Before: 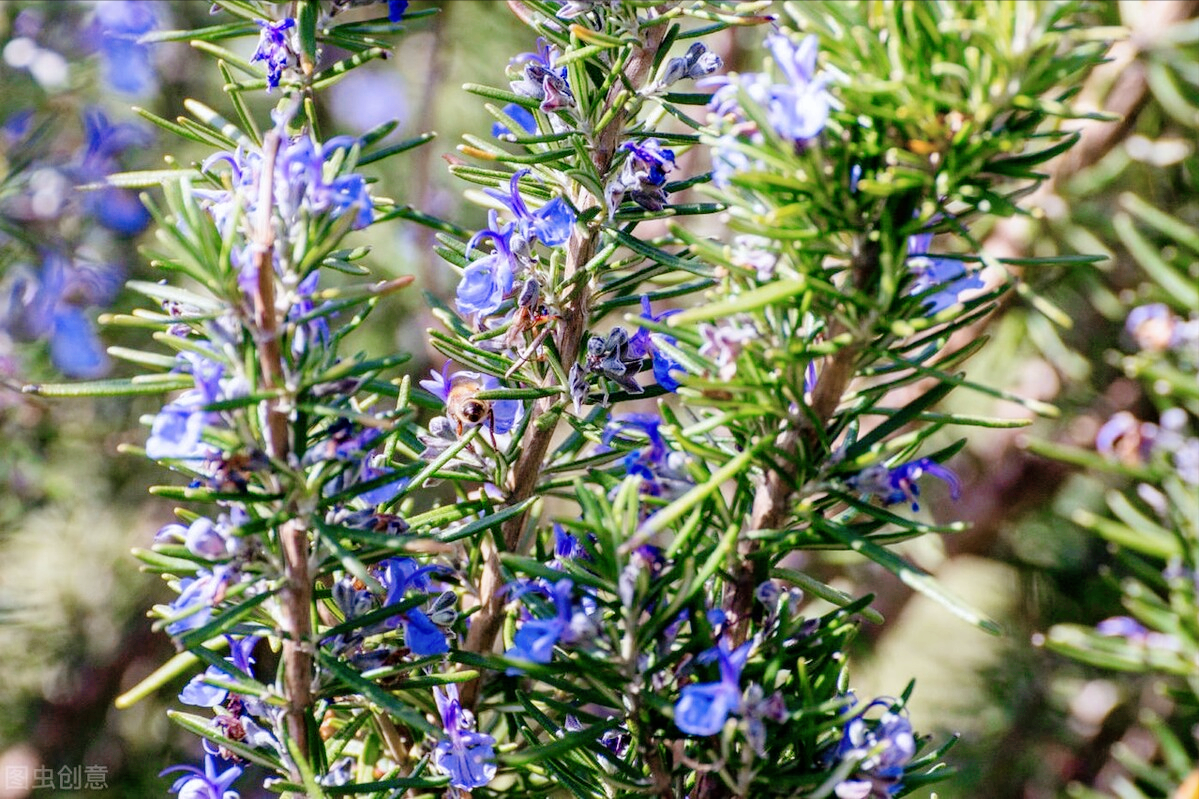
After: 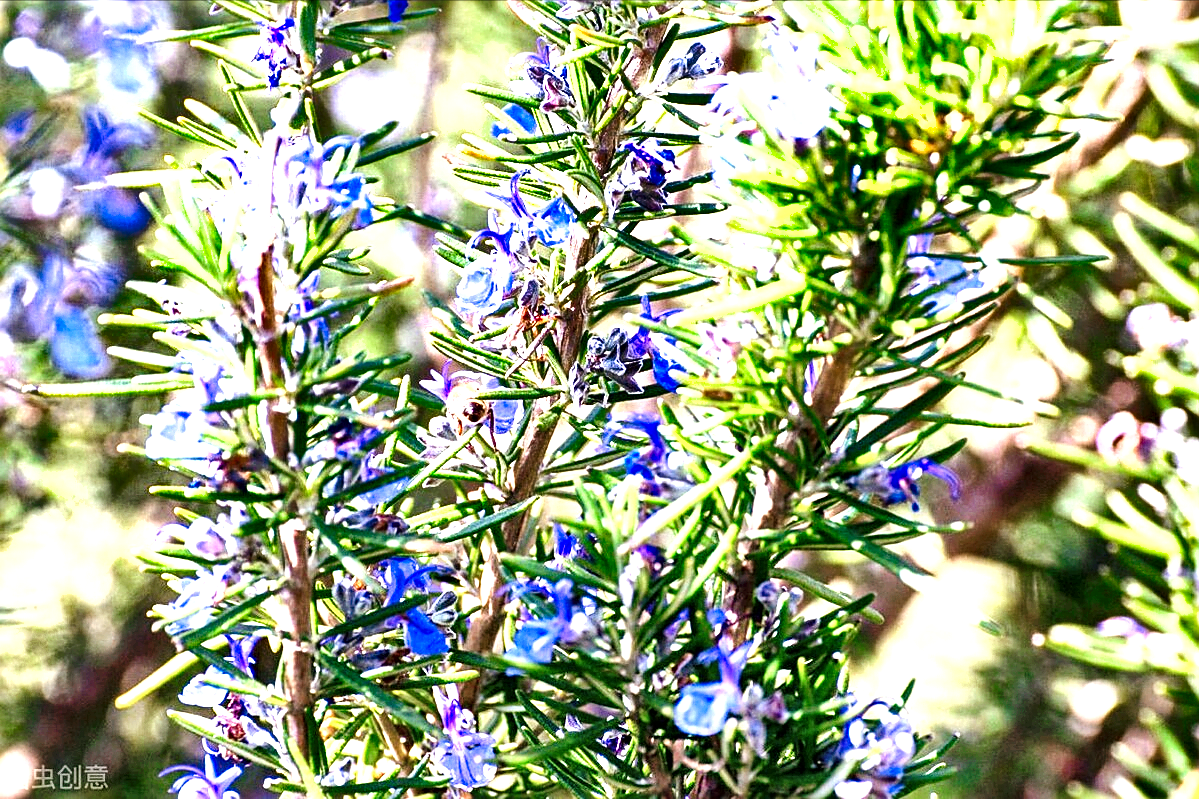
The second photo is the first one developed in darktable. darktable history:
contrast brightness saturation: contrast 0.049
local contrast: mode bilateral grid, contrast 19, coarseness 49, detail 120%, midtone range 0.2
sharpen: on, module defaults
shadows and highlights: shadows 43.39, white point adjustment -1.47, soften with gaussian
exposure: black level correction 0, exposure 1.444 EV, compensate exposure bias true, compensate highlight preservation false
